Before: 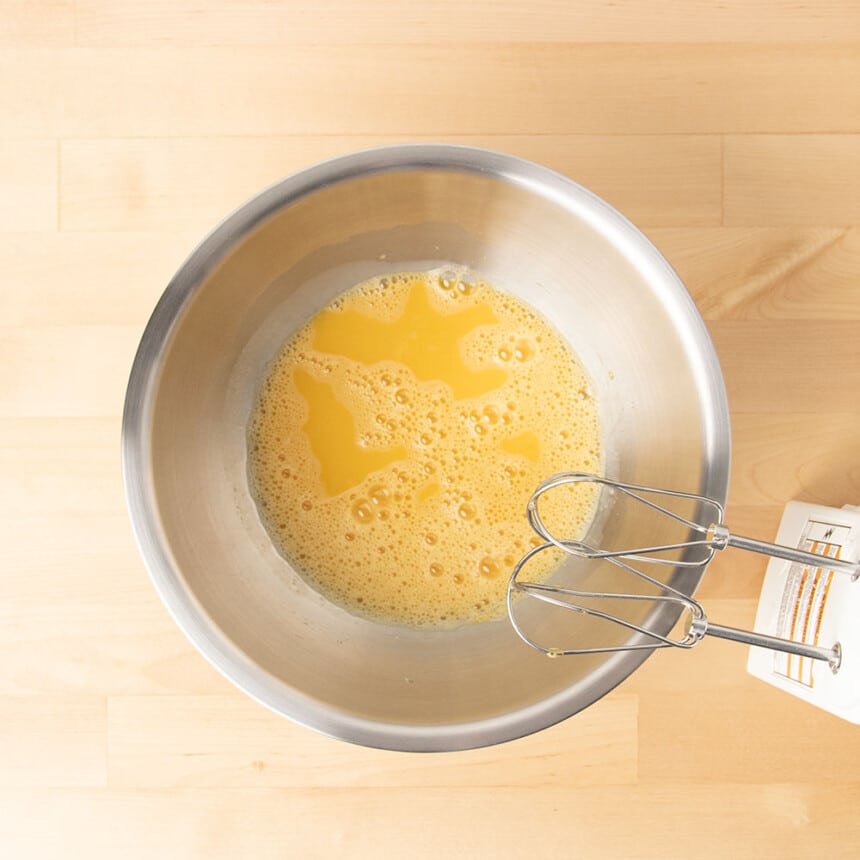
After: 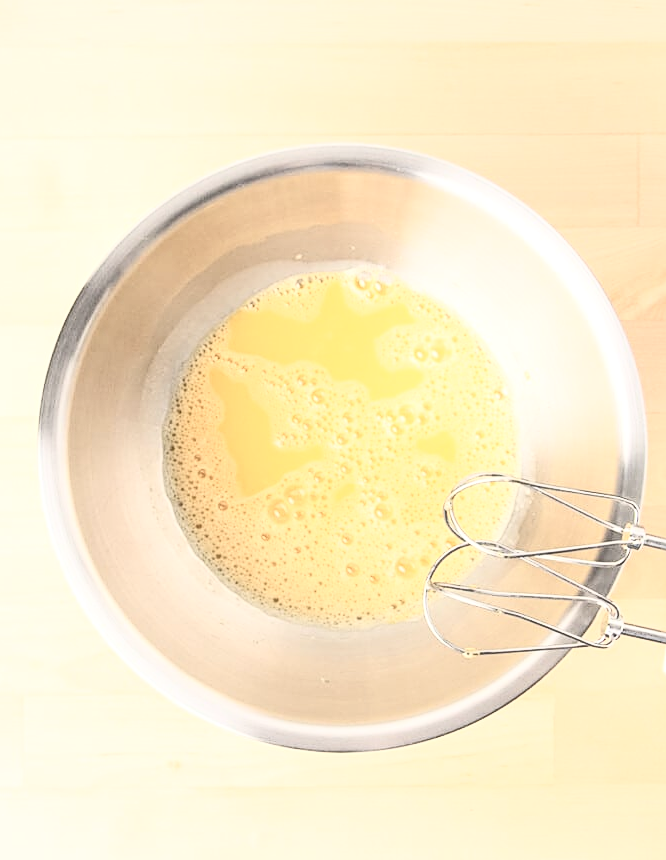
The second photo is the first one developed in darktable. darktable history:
crop: left 9.88%, right 12.664%
contrast brightness saturation: contrast 0.43, brightness 0.56, saturation -0.19
local contrast: on, module defaults
sharpen: on, module defaults
